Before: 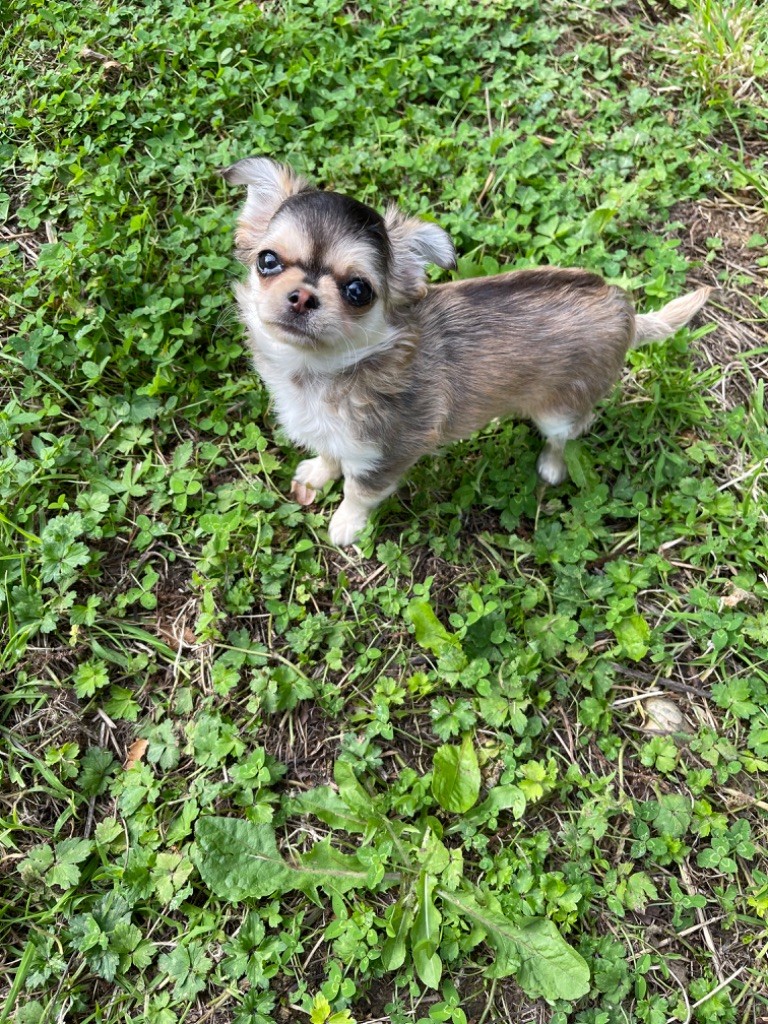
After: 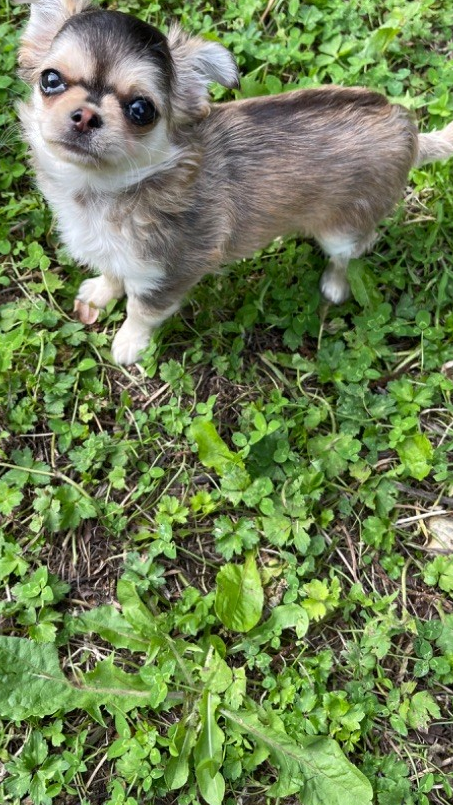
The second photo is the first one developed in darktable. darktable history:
shadows and highlights: shadows -88.03, highlights -35.45, shadows color adjustment 99.15%, highlights color adjustment 0%, soften with gaussian
crop and rotate: left 28.256%, top 17.734%, right 12.656%, bottom 3.573%
